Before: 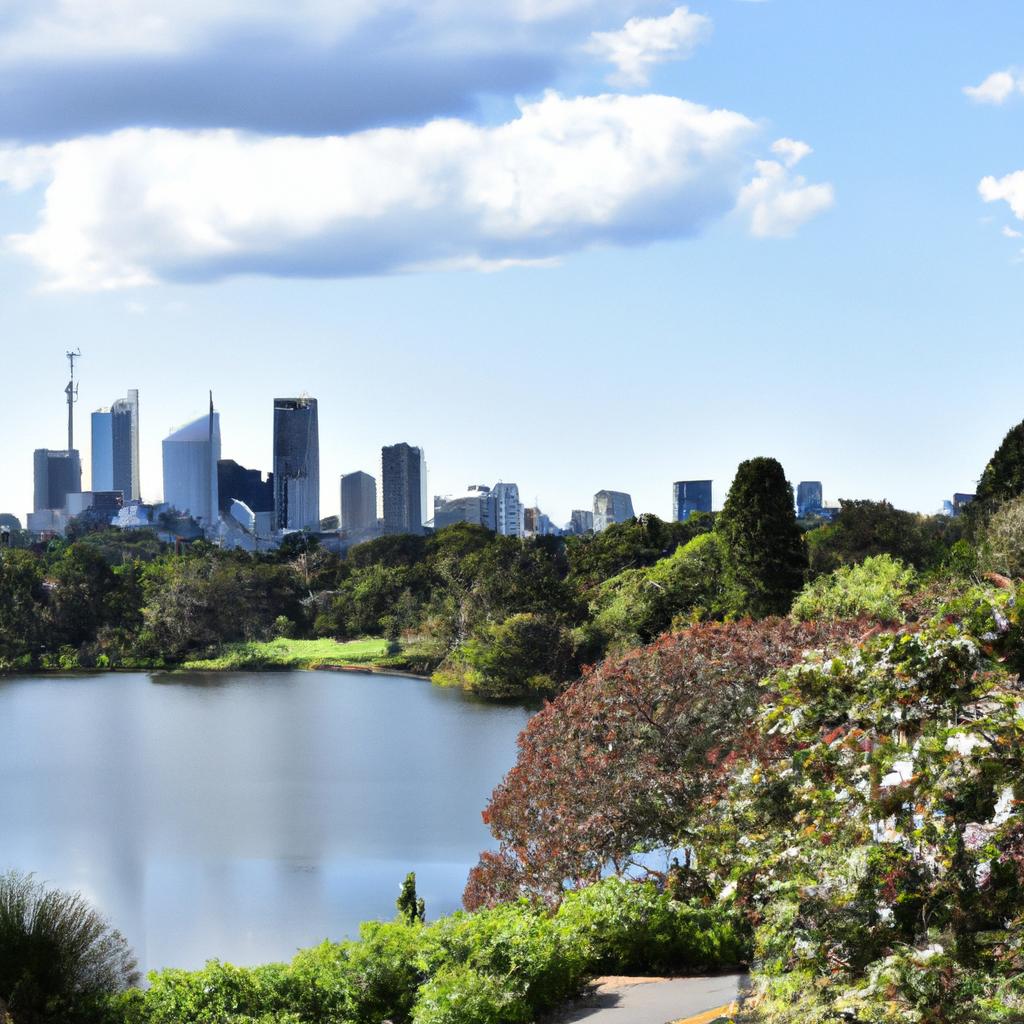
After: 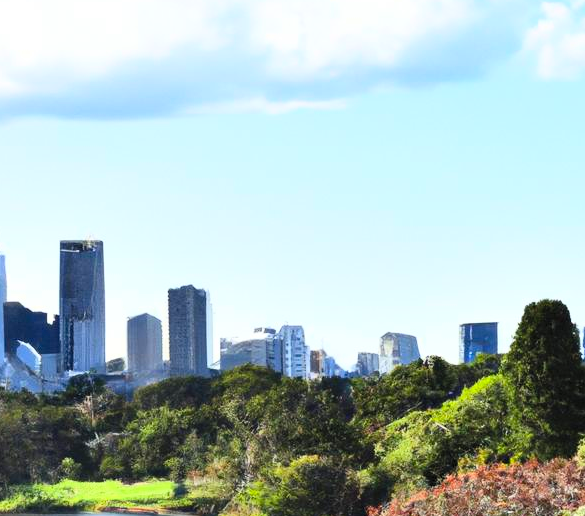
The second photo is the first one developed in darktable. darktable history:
contrast brightness saturation: contrast 0.24, brightness 0.26, saturation 0.39
crop: left 20.932%, top 15.471%, right 21.848%, bottom 34.081%
